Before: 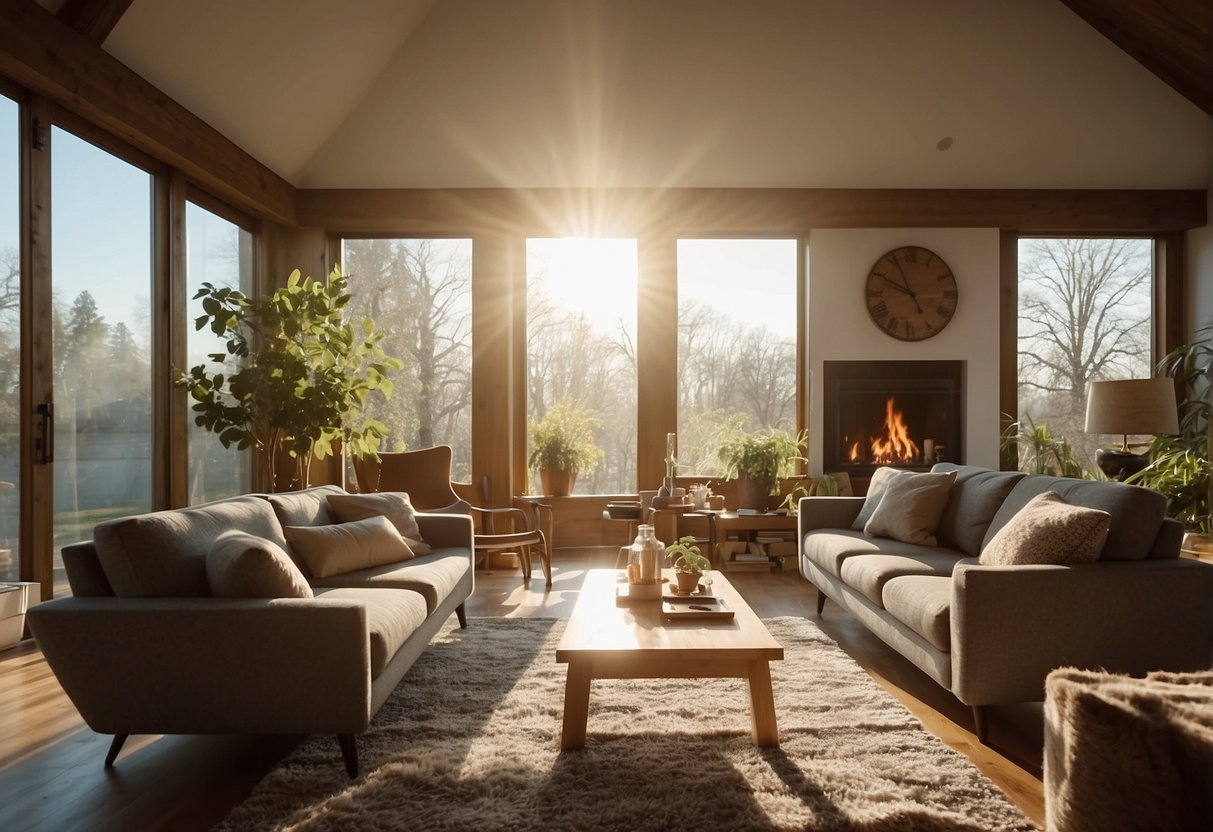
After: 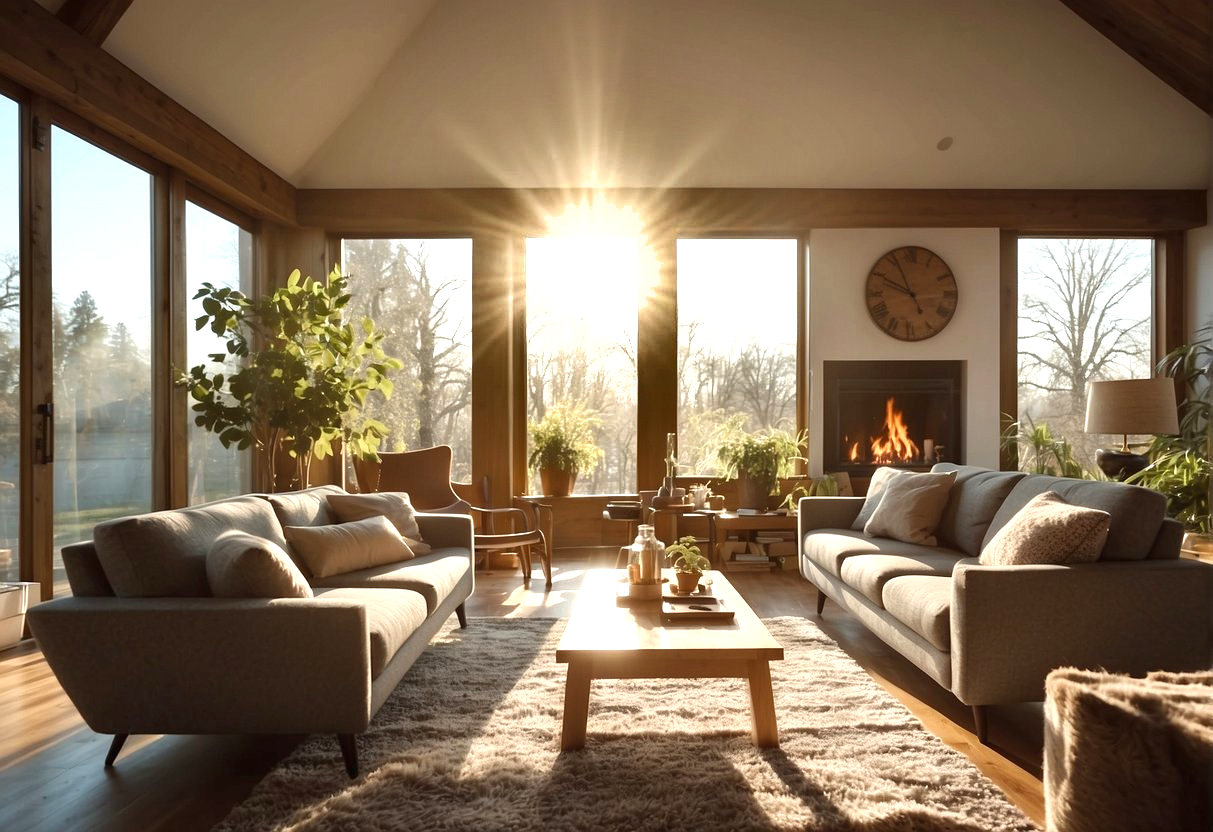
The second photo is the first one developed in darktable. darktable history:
shadows and highlights: shadows 19.13, highlights -83.41, soften with gaussian
exposure: exposure 0.669 EV, compensate highlight preservation false
